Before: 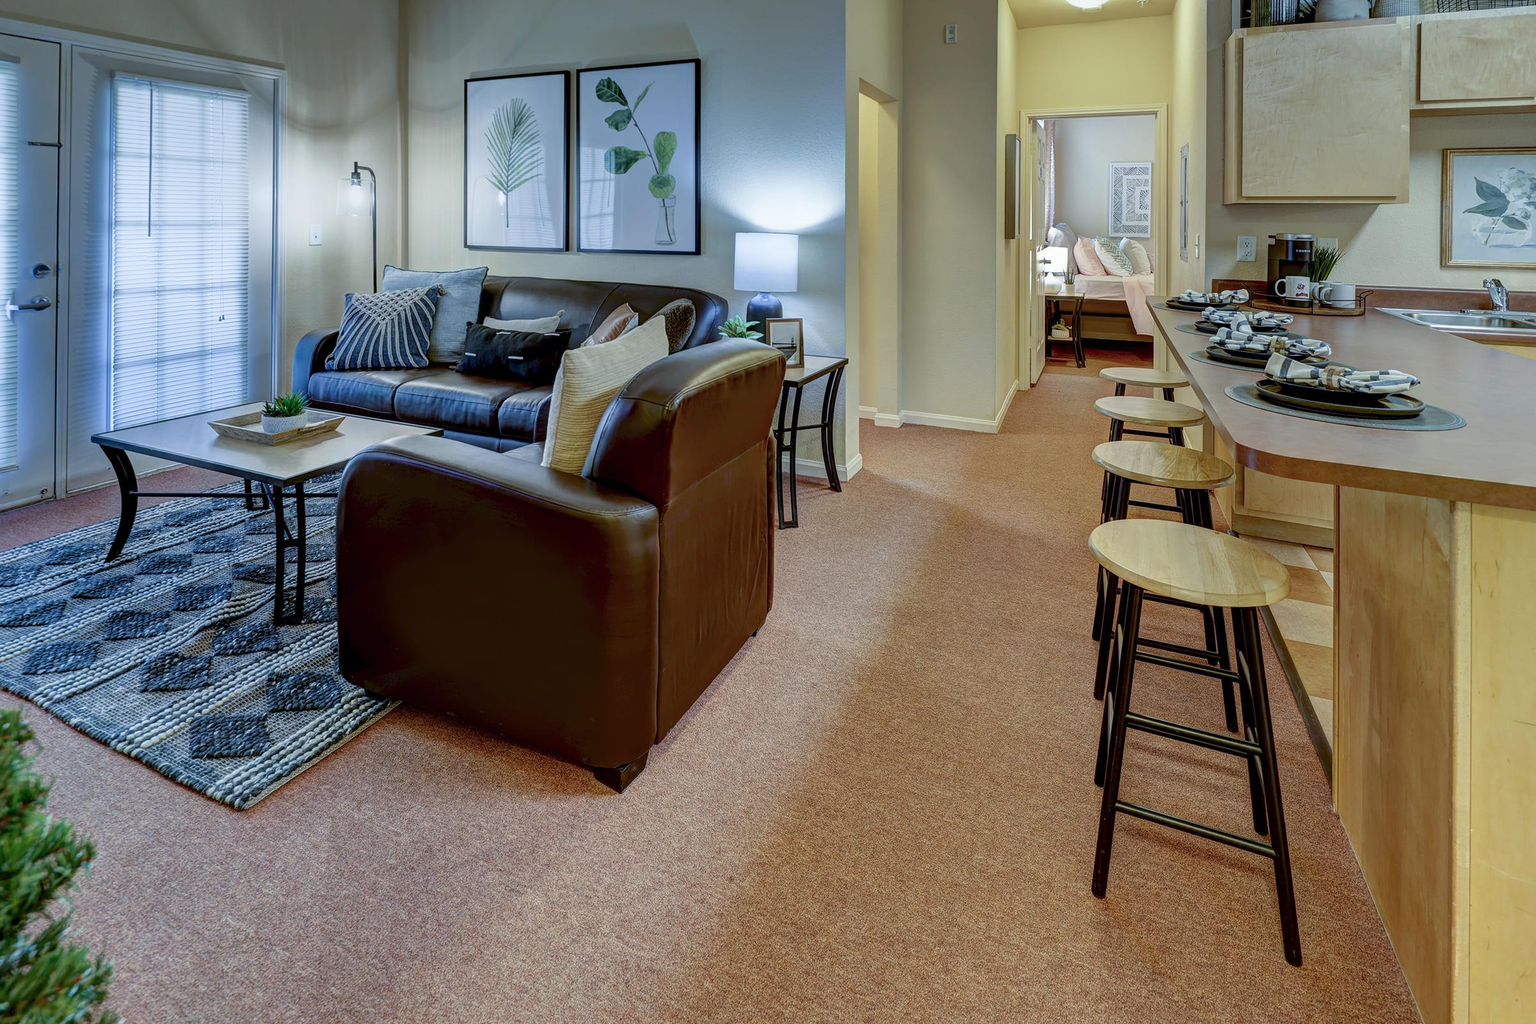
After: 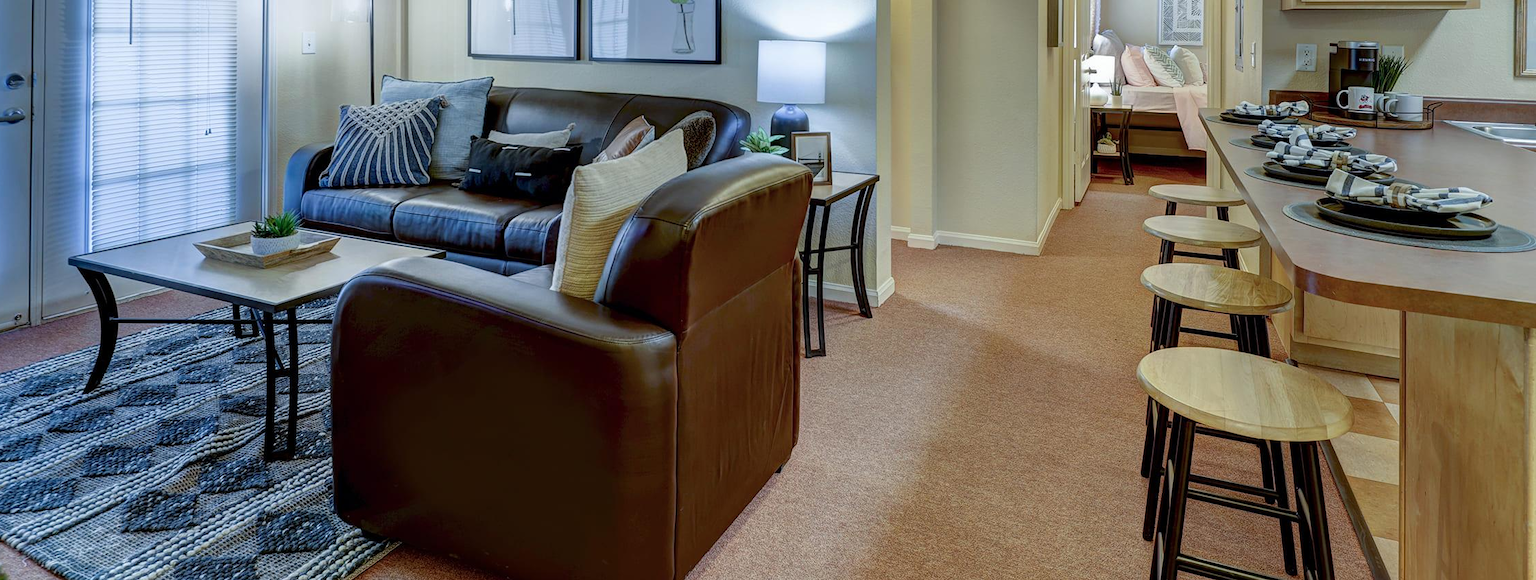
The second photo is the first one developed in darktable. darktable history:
crop: left 1.803%, top 19.076%, right 4.848%, bottom 27.97%
